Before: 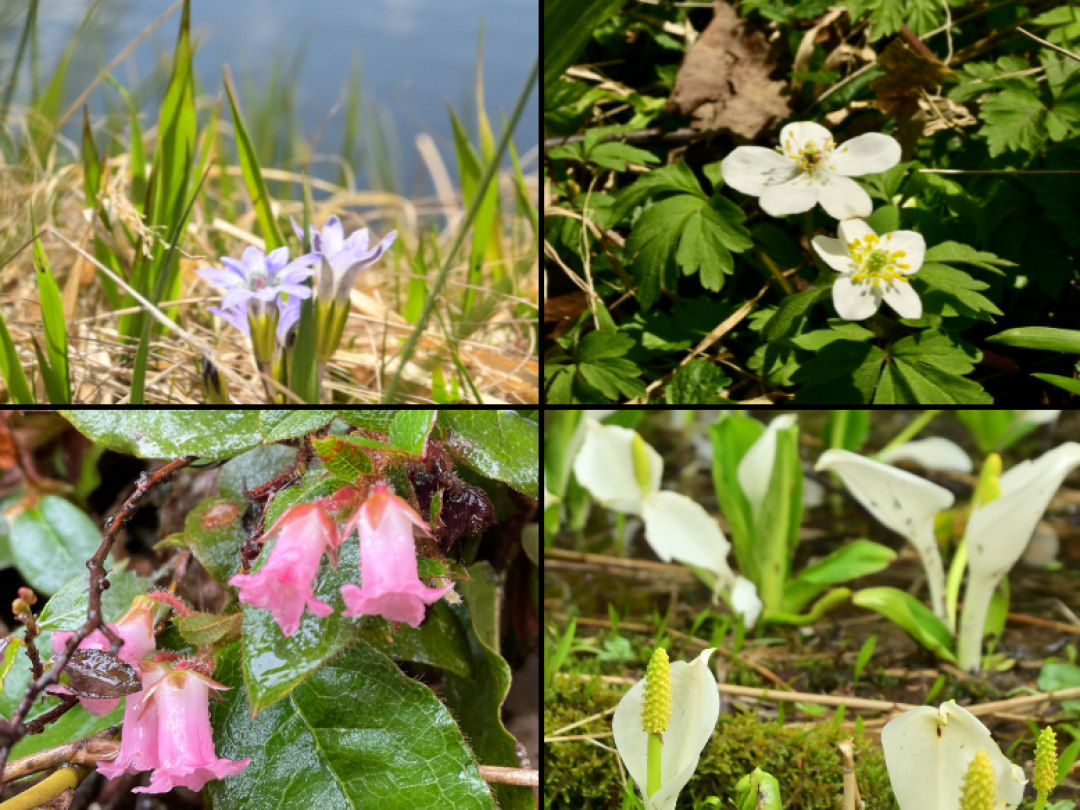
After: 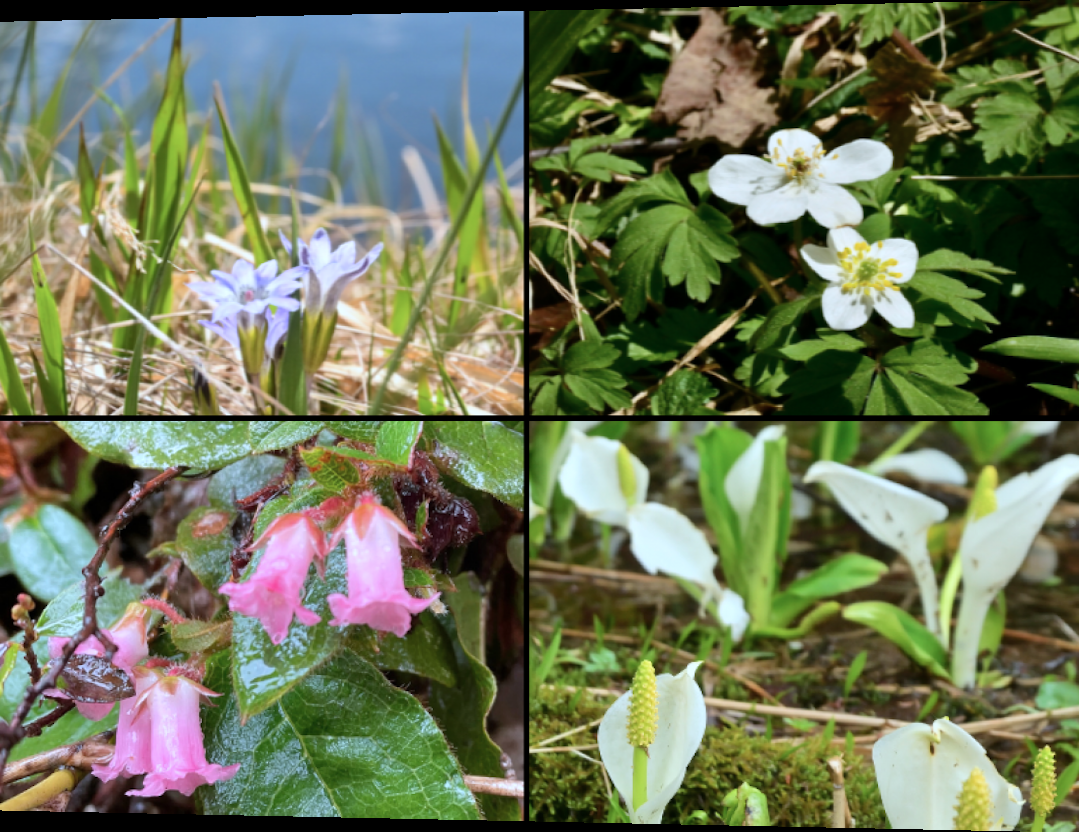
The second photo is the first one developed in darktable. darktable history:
rotate and perspective: lens shift (horizontal) -0.055, automatic cropping off
color correction: highlights a* -2.24, highlights b* -18.1
